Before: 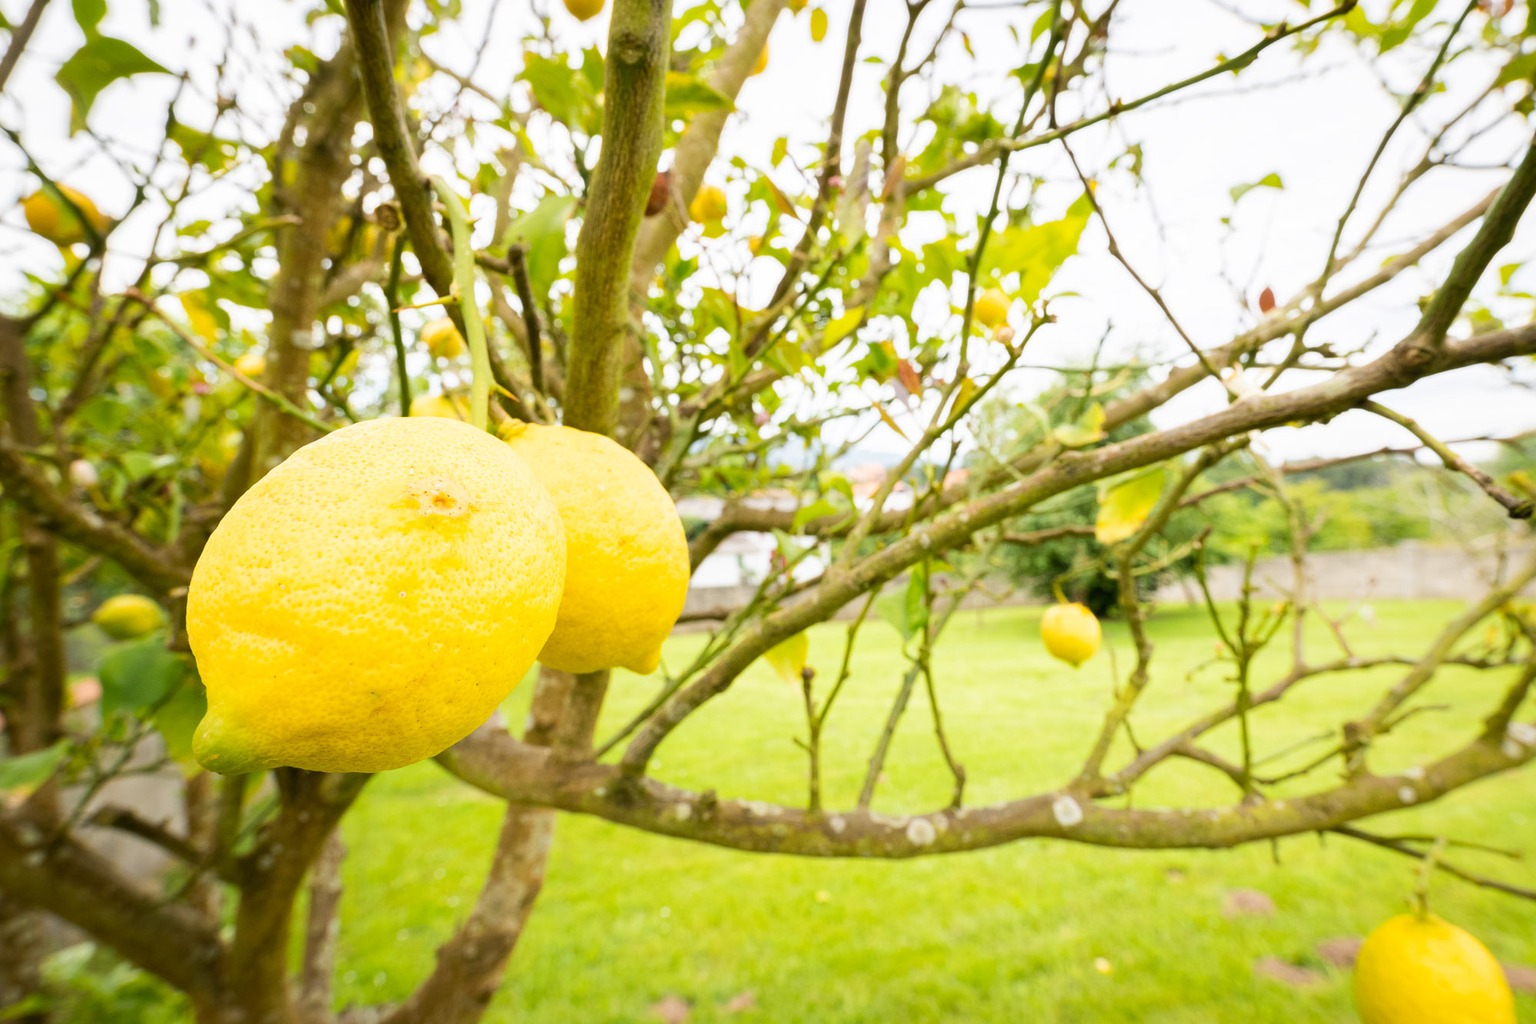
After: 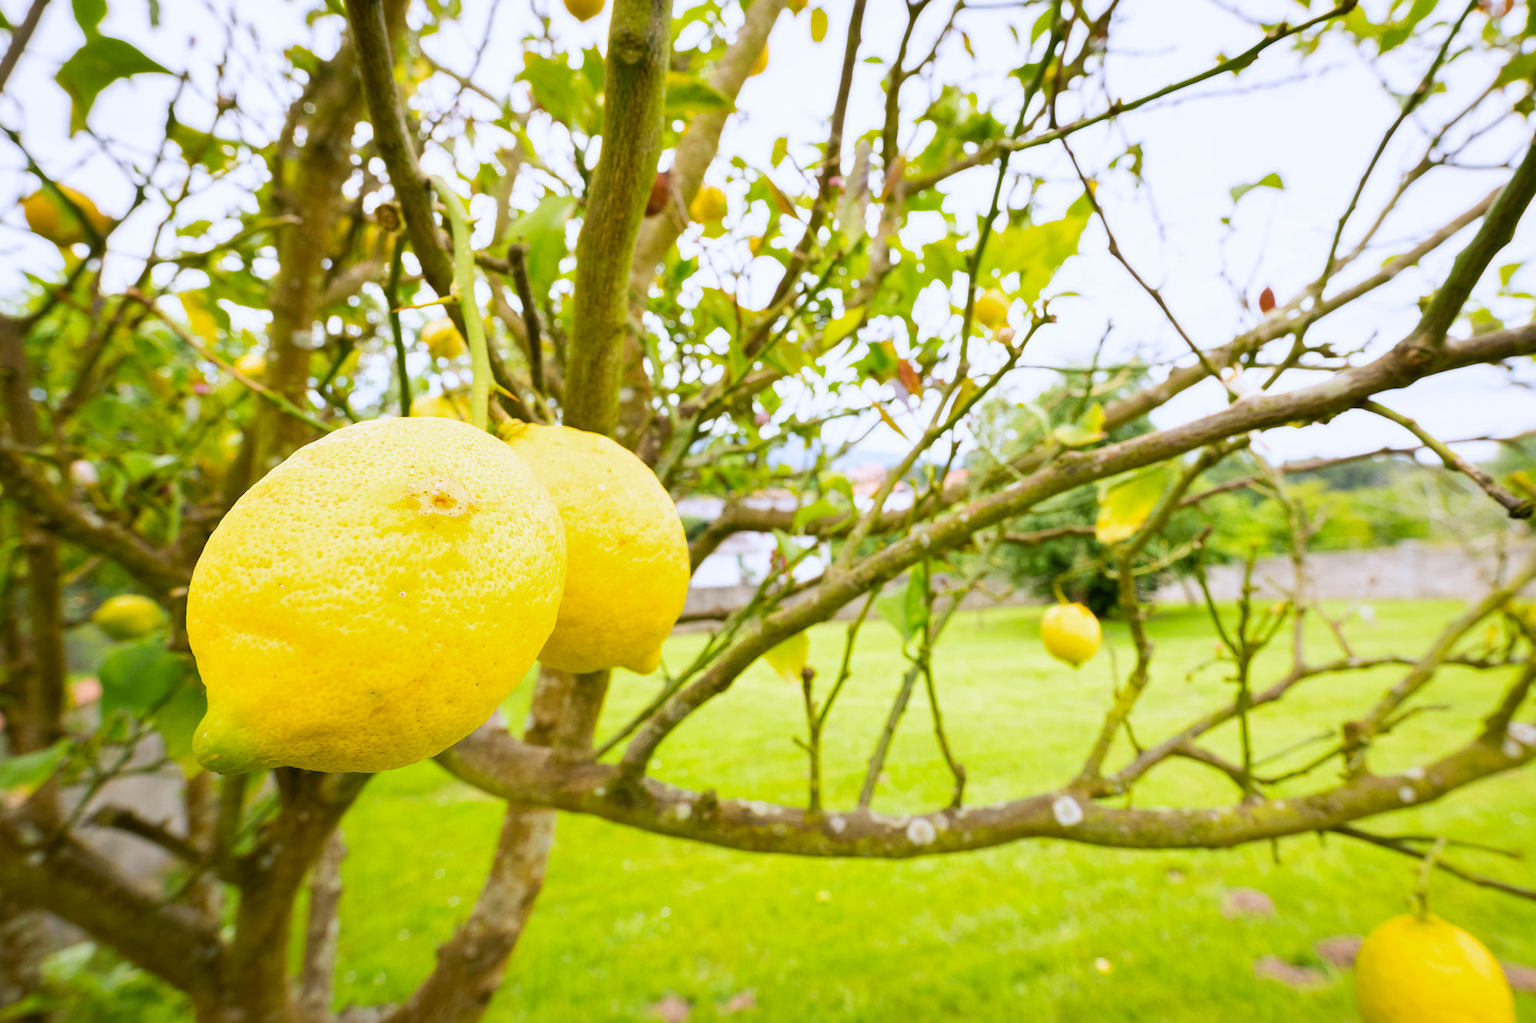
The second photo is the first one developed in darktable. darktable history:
color correction: highlights a* 0.816, highlights b* 2.78, saturation 1.1
tone equalizer: on, module defaults
contrast brightness saturation: contrast -0.02, brightness -0.01, saturation 0.03
shadows and highlights: shadows 37.27, highlights -28.18, soften with gaussian
white balance: red 0.967, blue 1.119, emerald 0.756
